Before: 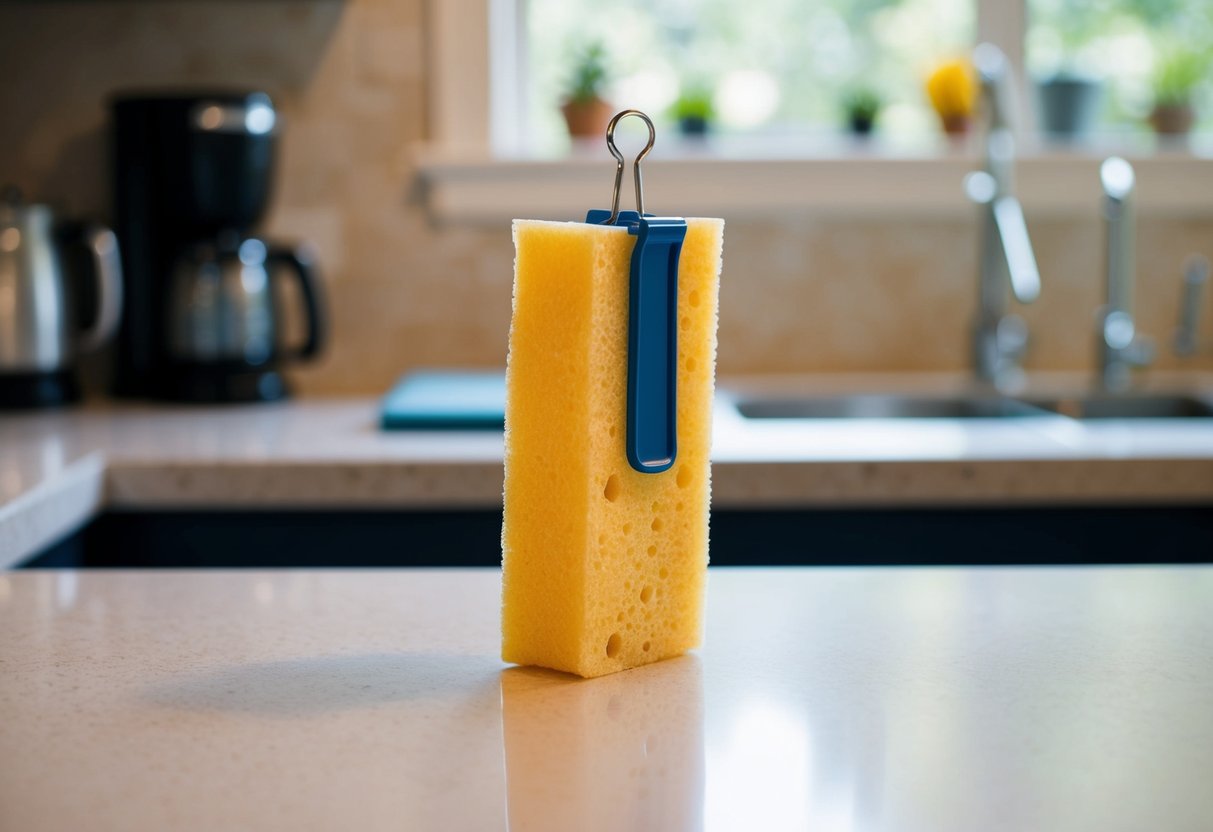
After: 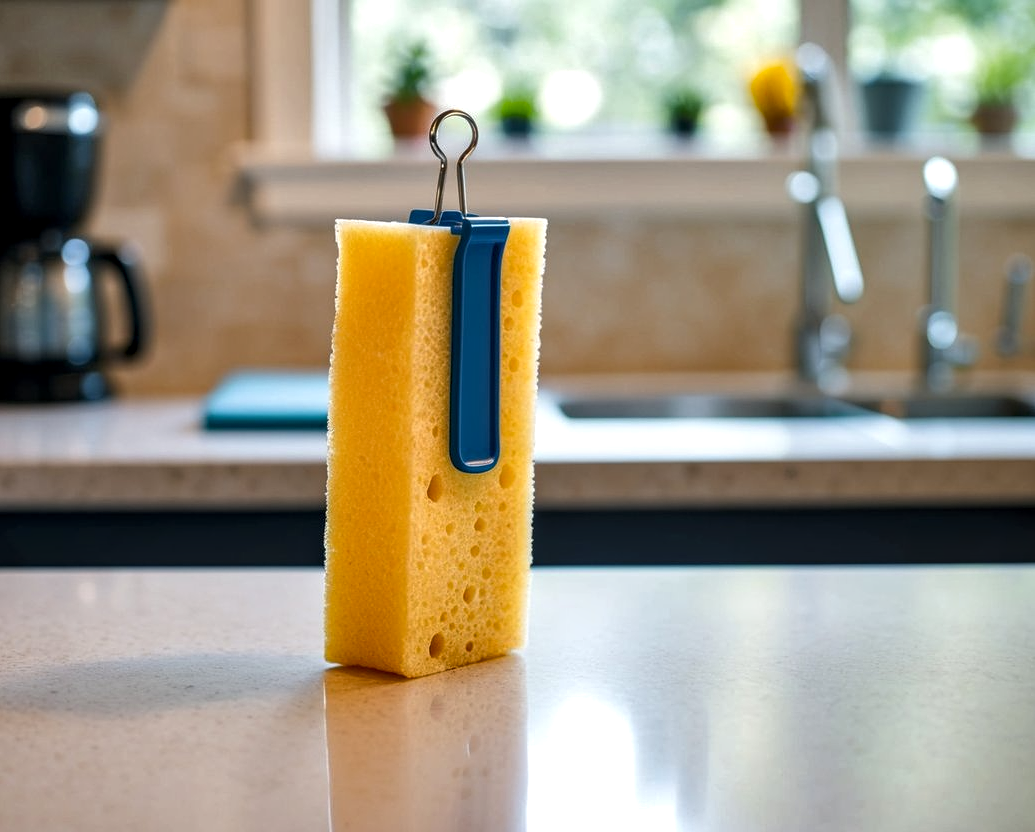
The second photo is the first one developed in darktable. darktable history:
contrast equalizer: y [[0.502, 0.505, 0.512, 0.529, 0.564, 0.588], [0.5 ×6], [0.502, 0.505, 0.512, 0.529, 0.564, 0.588], [0, 0.001, 0.001, 0.004, 0.008, 0.011], [0, 0.001, 0.001, 0.004, 0.008, 0.011]]
crop and rotate: left 14.594%
shadows and highlights: low approximation 0.01, soften with gaussian
local contrast: on, module defaults
exposure: exposure 0.196 EV, compensate highlight preservation false
